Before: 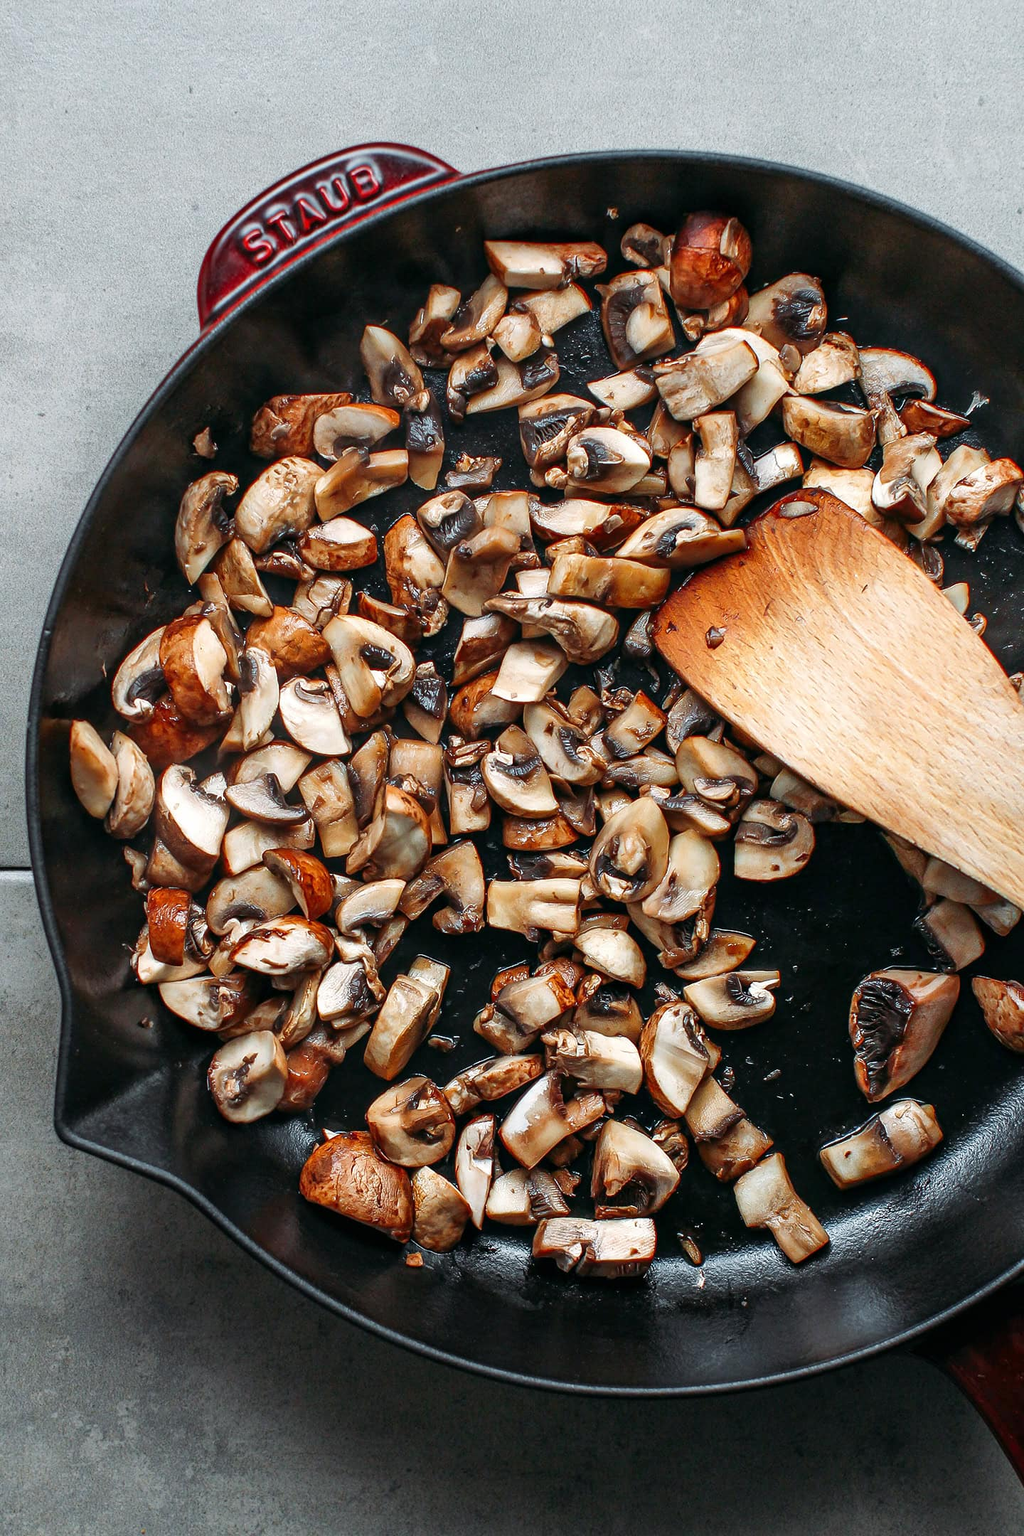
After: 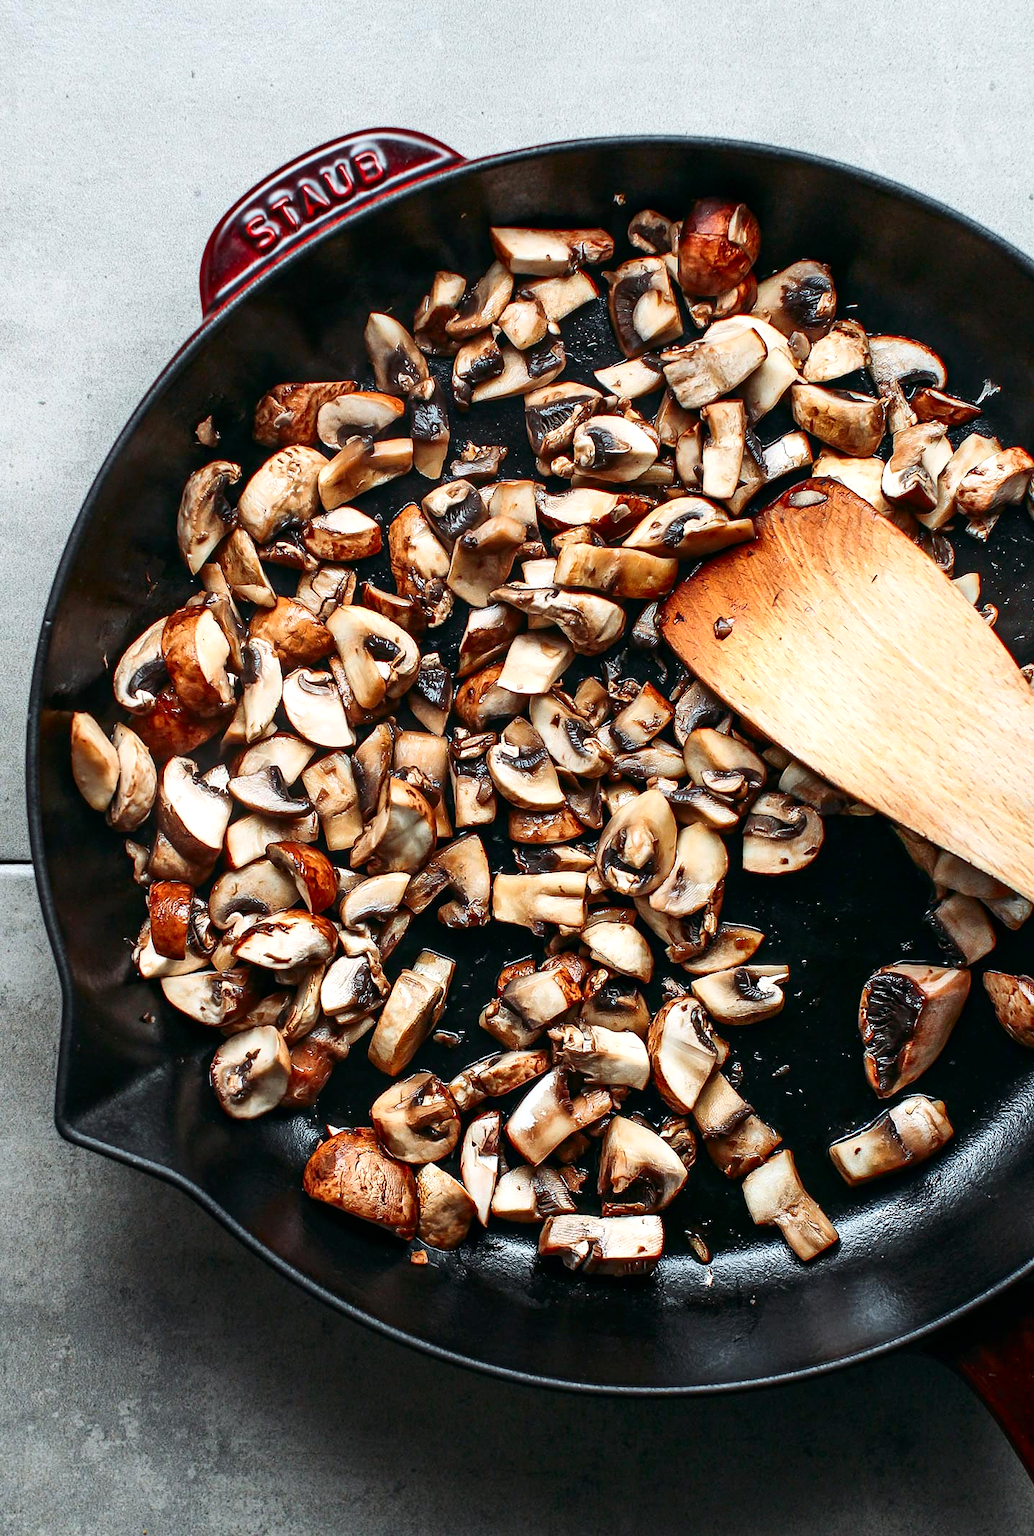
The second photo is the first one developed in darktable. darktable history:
exposure: exposure 0.215 EV, compensate highlight preservation false
crop: top 1.093%, right 0.05%
contrast brightness saturation: contrast 0.223
